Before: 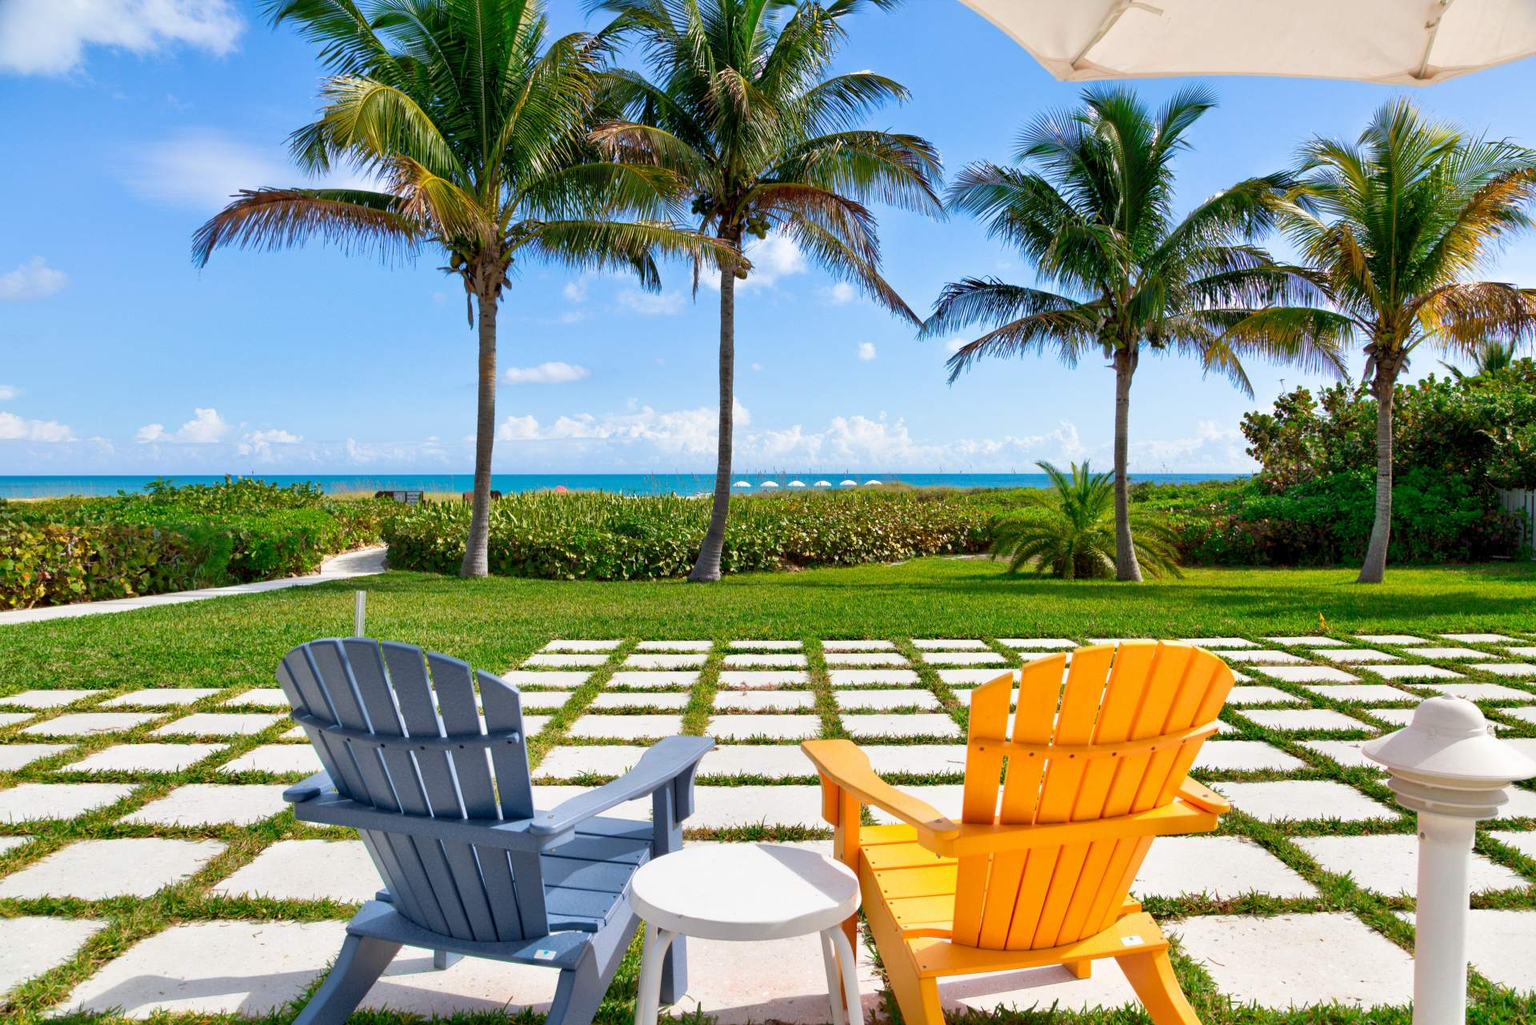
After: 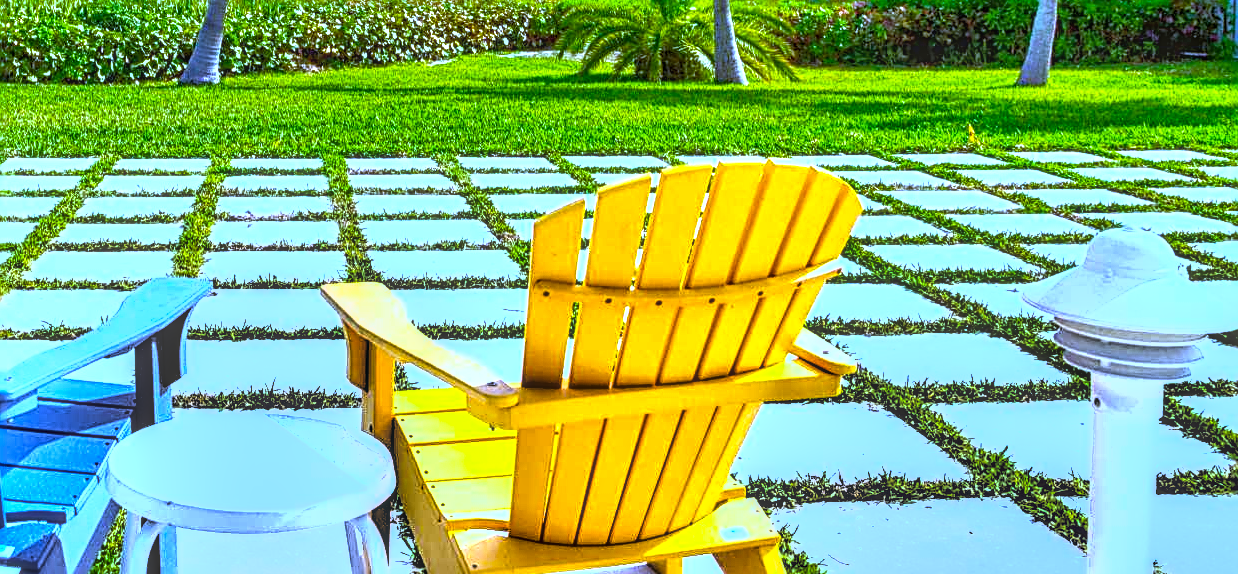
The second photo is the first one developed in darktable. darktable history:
white balance: red 0.766, blue 1.537
exposure: black level correction 0, exposure 1.55 EV, compensate exposure bias true, compensate highlight preservation false
color balance rgb: perceptual saturation grading › global saturation 30%, global vibrance 20%
sharpen: radius 2.676, amount 0.669
shadows and highlights: highlights color adjustment 0%, soften with gaussian
crop and rotate: left 35.509%, top 50.238%, bottom 4.934%
color balance: mode lift, gamma, gain (sRGB), lift [1.04, 1, 1, 0.97], gamma [1.01, 1, 1, 0.97], gain [0.96, 1, 1, 0.97]
local contrast: highlights 0%, shadows 0%, detail 133%
